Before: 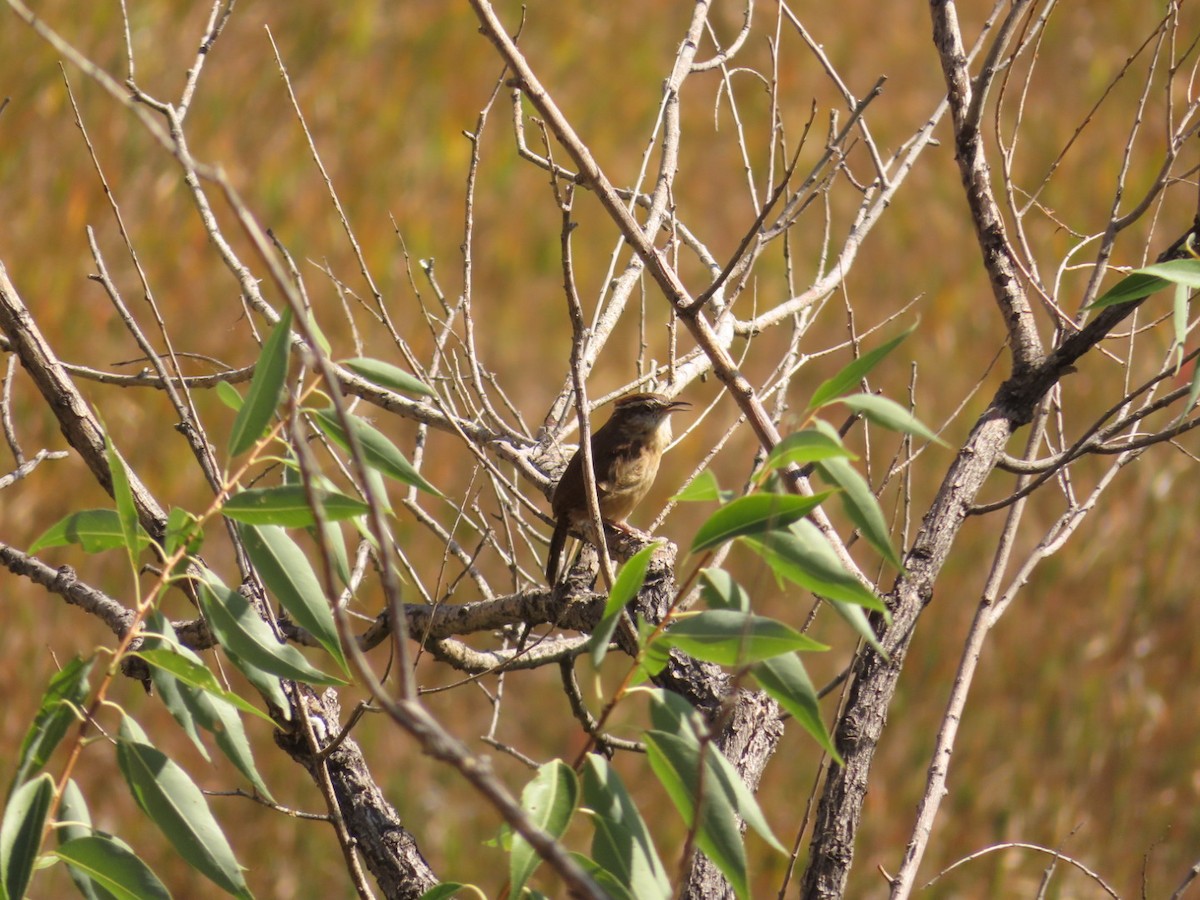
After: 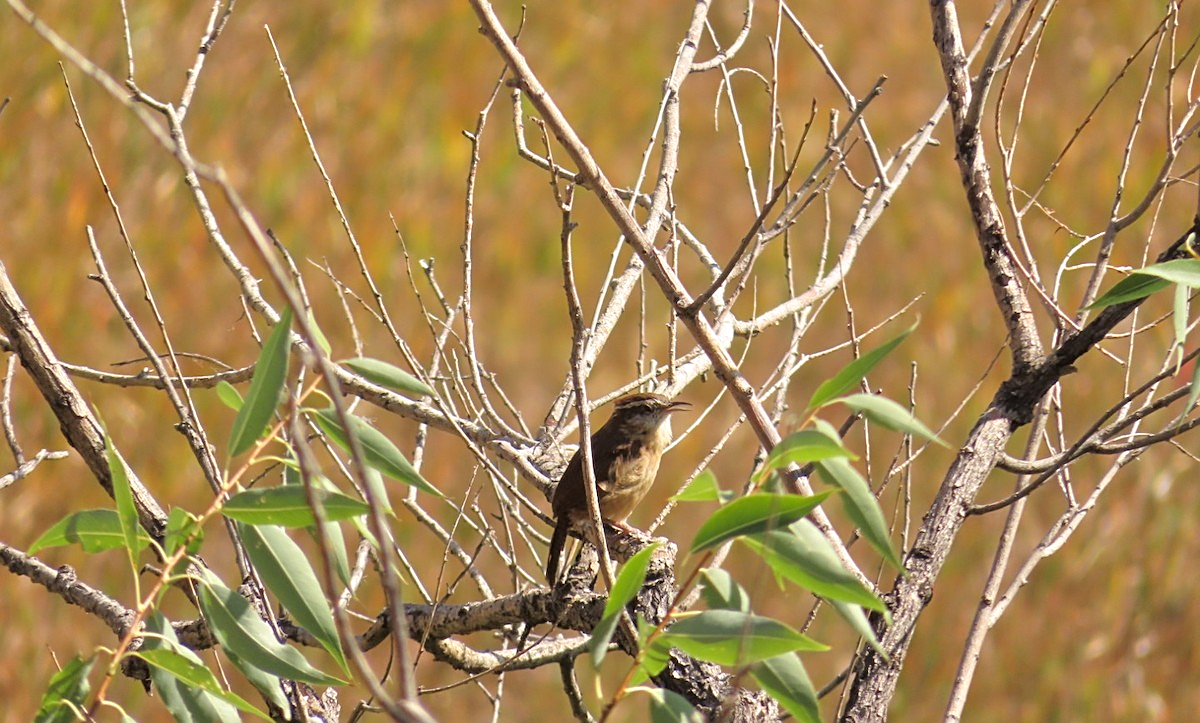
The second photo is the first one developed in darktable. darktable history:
sharpen: on, module defaults
crop: bottom 19.644%
tone equalizer: -8 EV 0.001 EV, -7 EV -0.004 EV, -6 EV 0.009 EV, -5 EV 0.032 EV, -4 EV 0.276 EV, -3 EV 0.644 EV, -2 EV 0.584 EV, -1 EV 0.187 EV, +0 EV 0.024 EV
